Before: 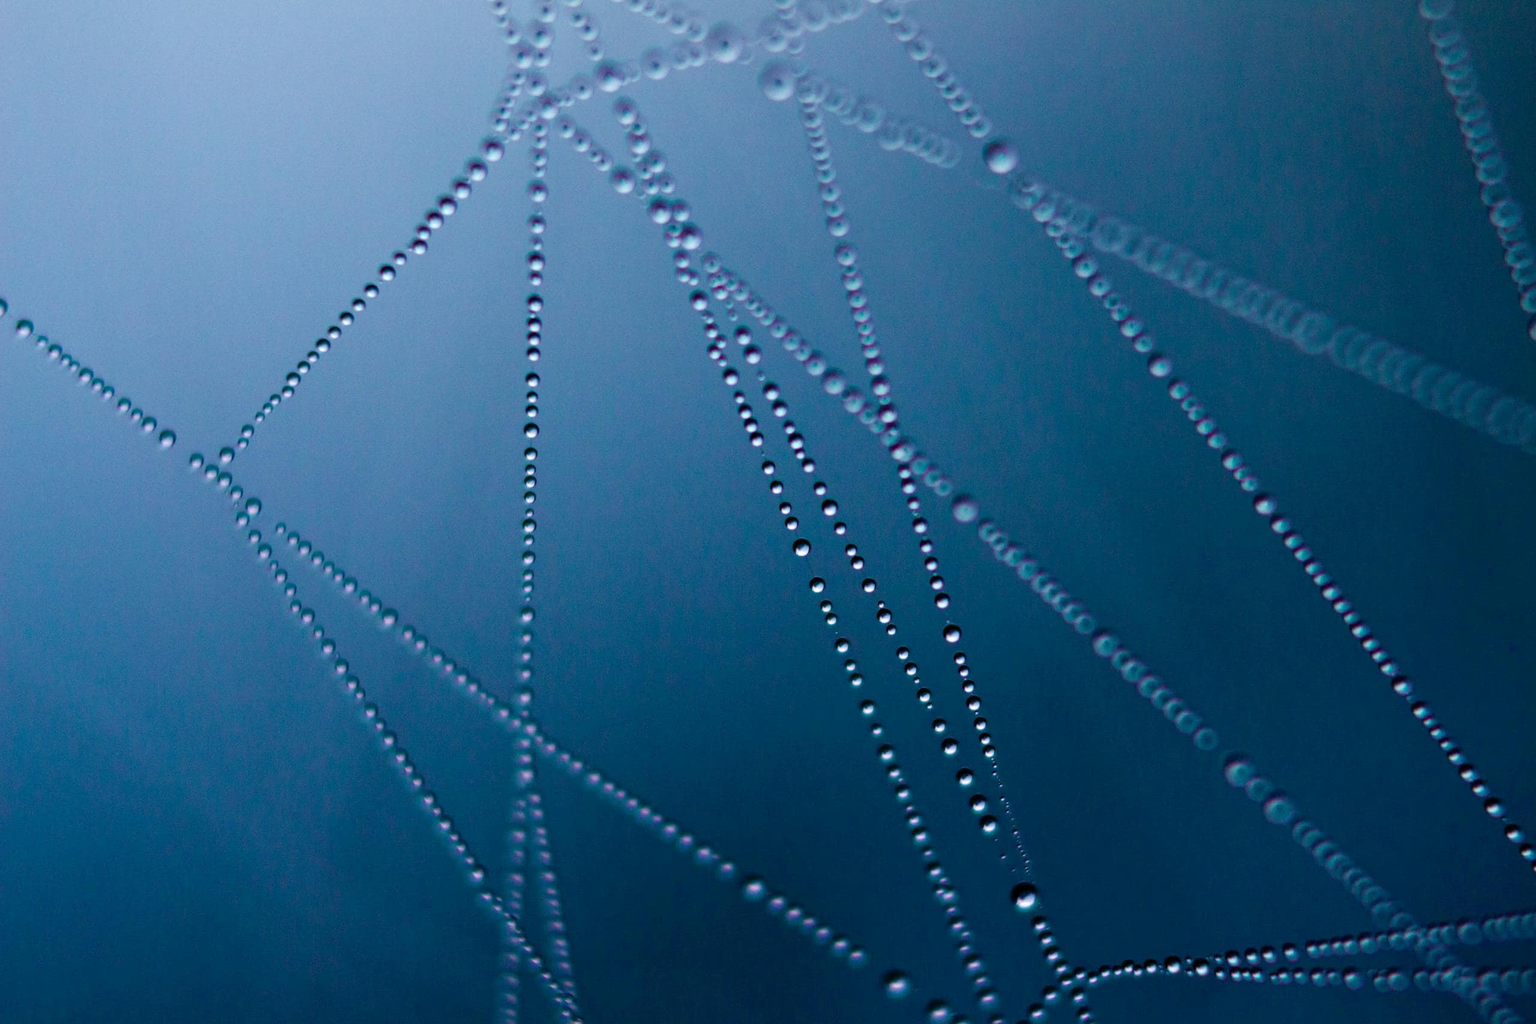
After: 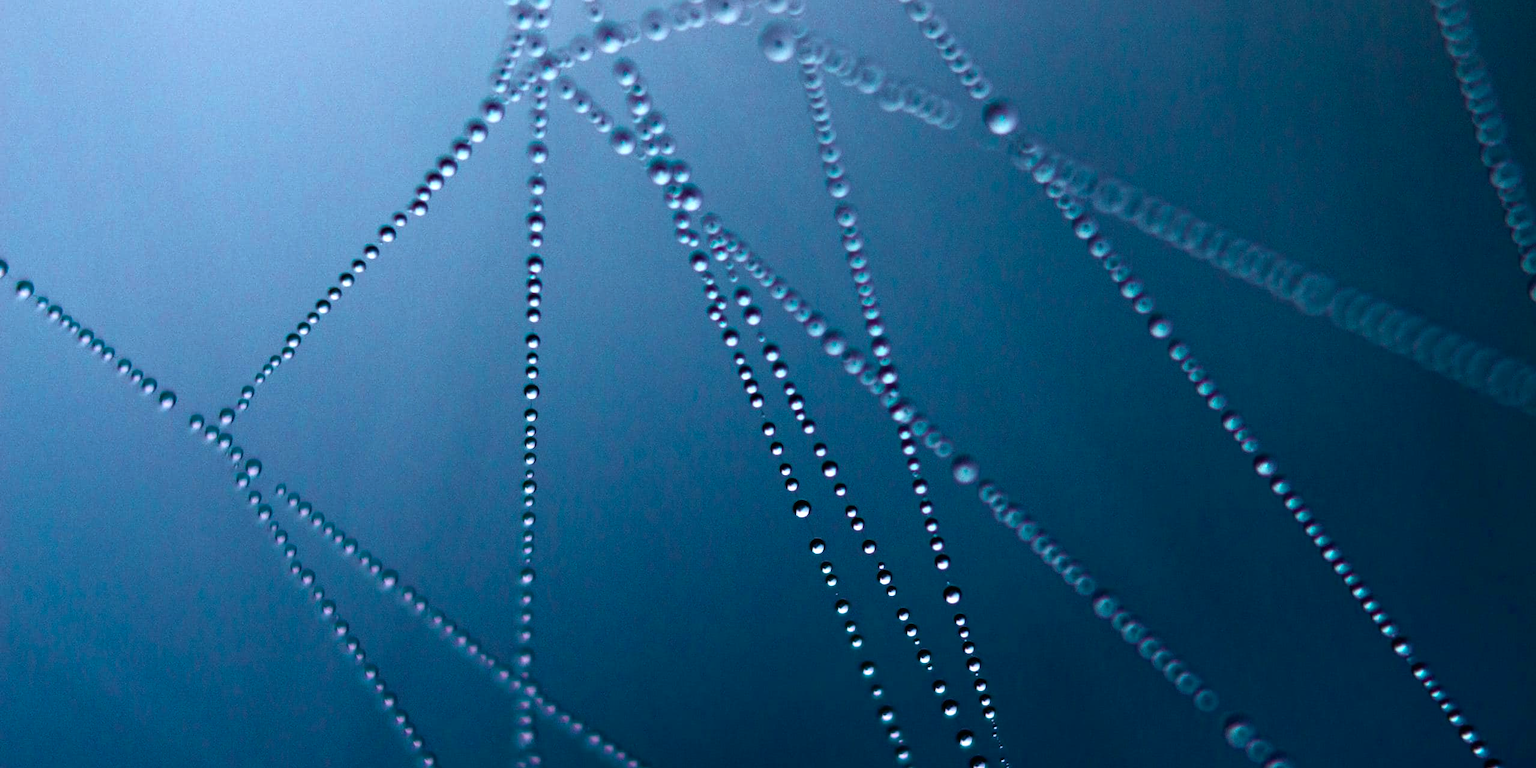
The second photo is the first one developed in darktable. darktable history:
color zones: curves: ch0 [(0.11, 0.396) (0.195, 0.36) (0.25, 0.5) (0.303, 0.412) (0.357, 0.544) (0.75, 0.5) (0.967, 0.328)]; ch1 [(0, 0.468) (0.112, 0.512) (0.202, 0.6) (0.25, 0.5) (0.307, 0.352) (0.357, 0.544) (0.75, 0.5) (0.963, 0.524)]
color balance rgb: perceptual brilliance grading › highlights 14.29%, perceptual brilliance grading › mid-tones -5.92%, perceptual brilliance grading › shadows -26.83%, global vibrance 31.18%
crop: top 3.857%, bottom 21.132%
